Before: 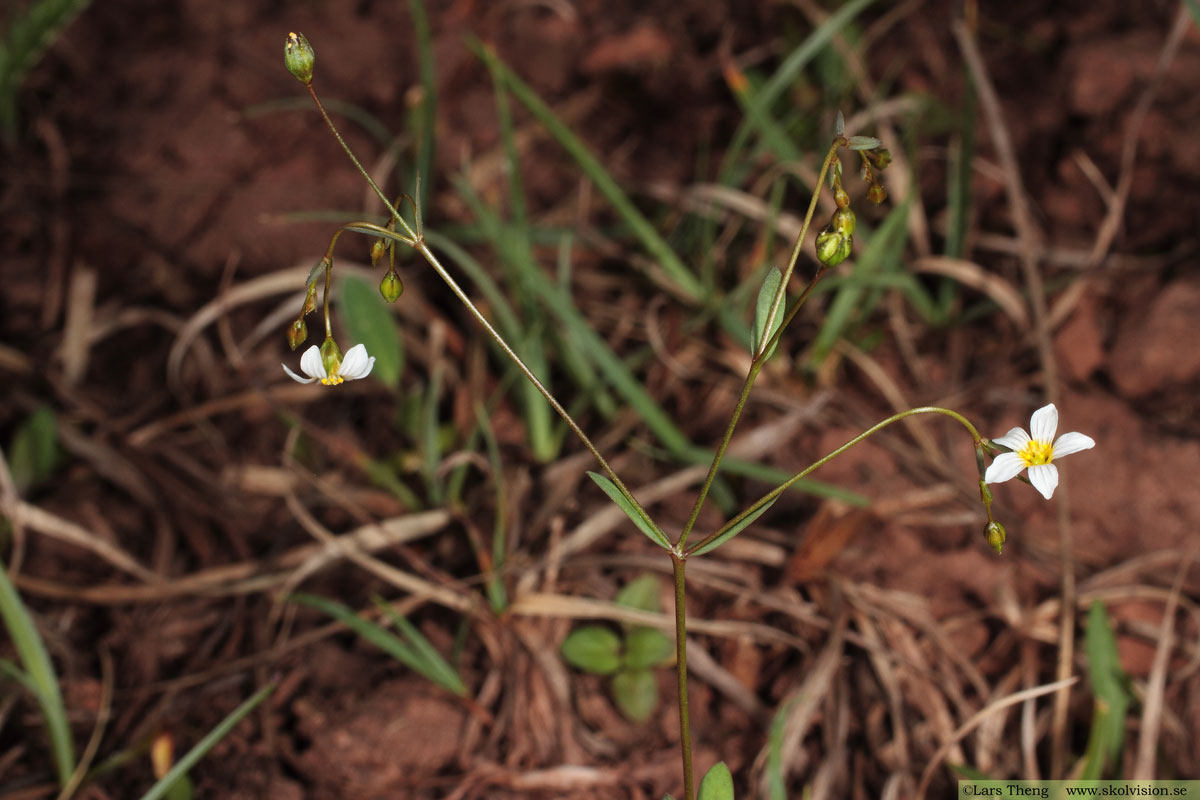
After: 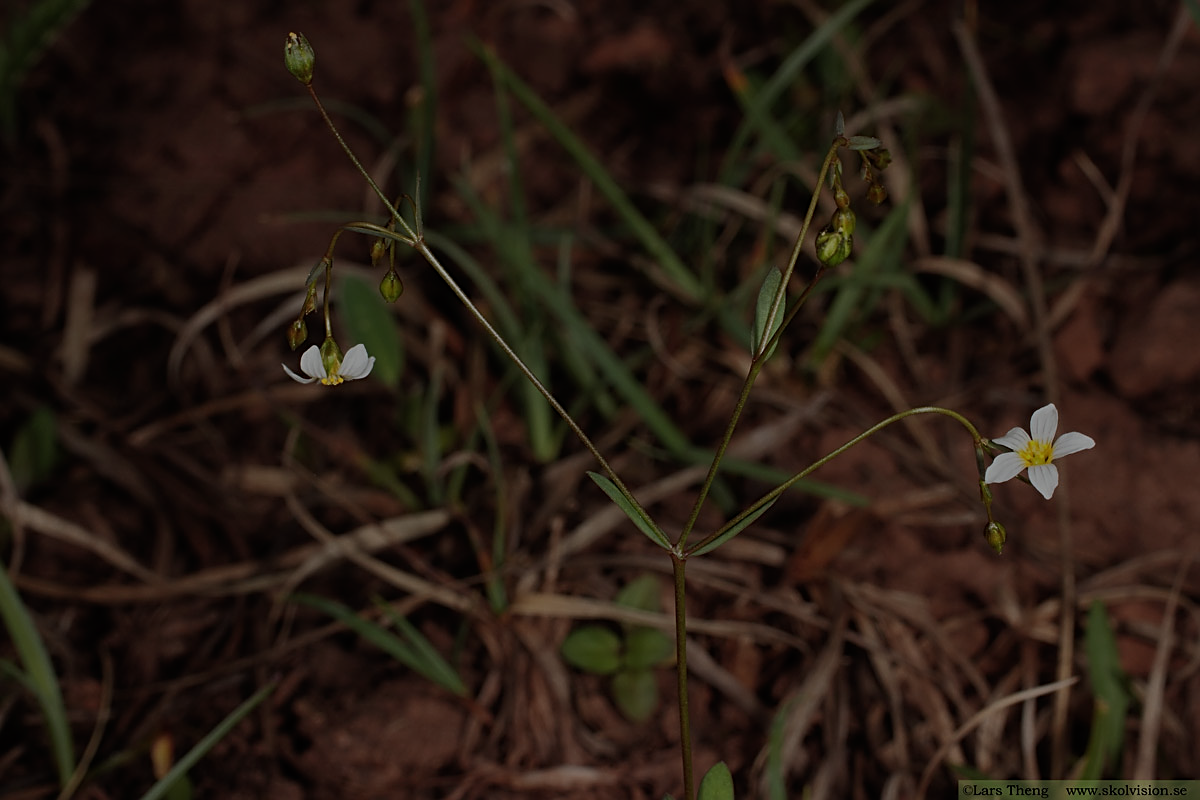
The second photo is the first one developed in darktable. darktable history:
sharpen: on, module defaults
tone equalizer: -8 EV -2 EV, -7 EV -2 EV, -6 EV -2 EV, -5 EV -2 EV, -4 EV -2 EV, -3 EV -2 EV, -2 EV -2 EV, -1 EV -1.63 EV, +0 EV -2 EV
